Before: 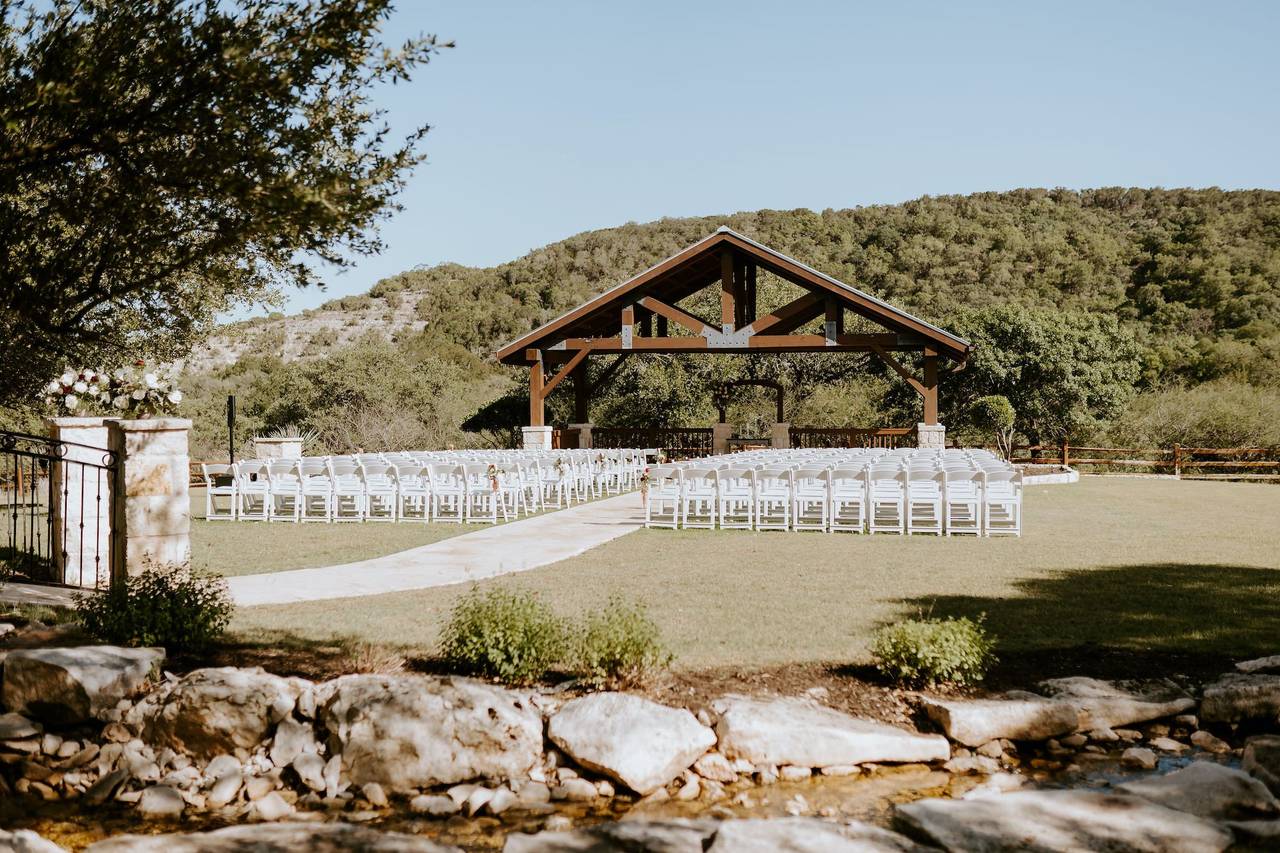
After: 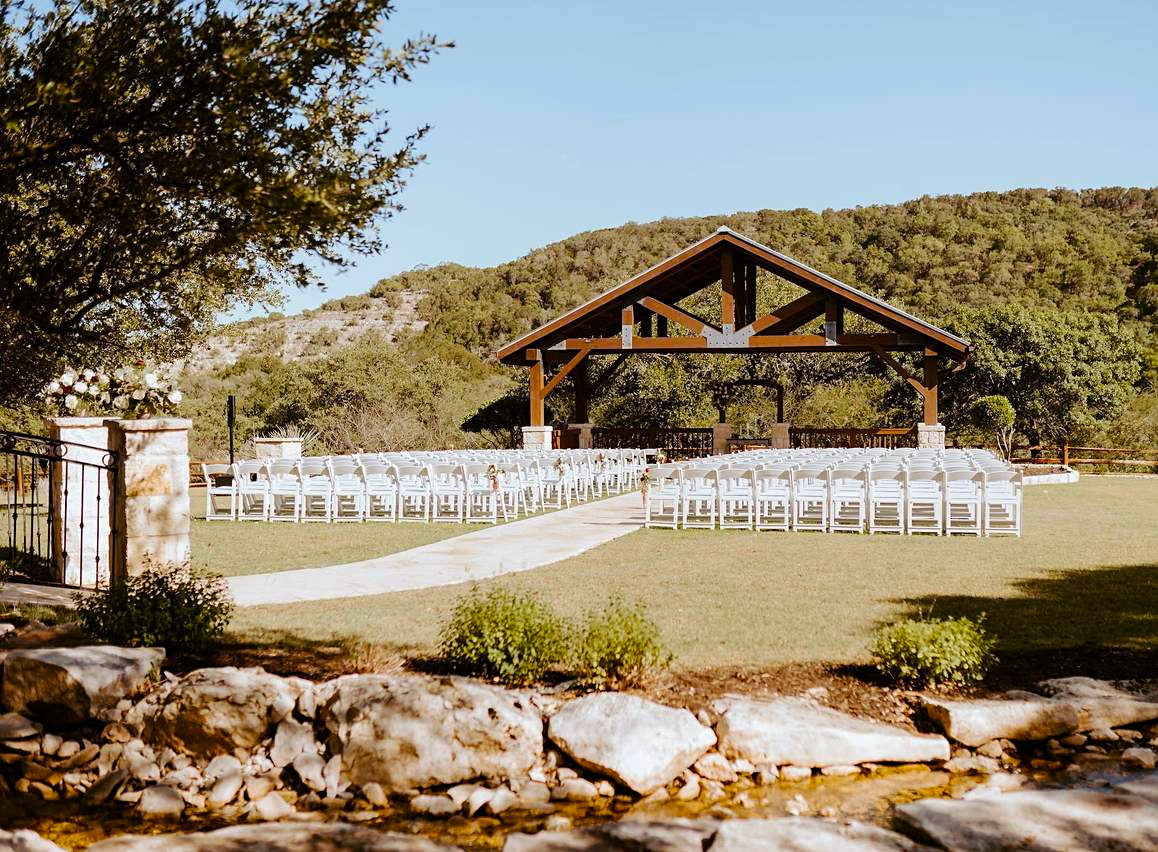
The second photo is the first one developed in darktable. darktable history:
crop: right 9.507%, bottom 0.034%
tone equalizer: edges refinement/feathering 500, mask exposure compensation -1.57 EV, preserve details guided filter
sharpen: amount 0.201
color balance rgb: shadows lift › luminance 0.466%, shadows lift › chroma 6.778%, shadows lift › hue 300.9°, power › chroma 0.242%, power › hue 60.56°, perceptual saturation grading › global saturation 29.736%, perceptual brilliance grading › global brilliance 2.946%, global vibrance 20%
